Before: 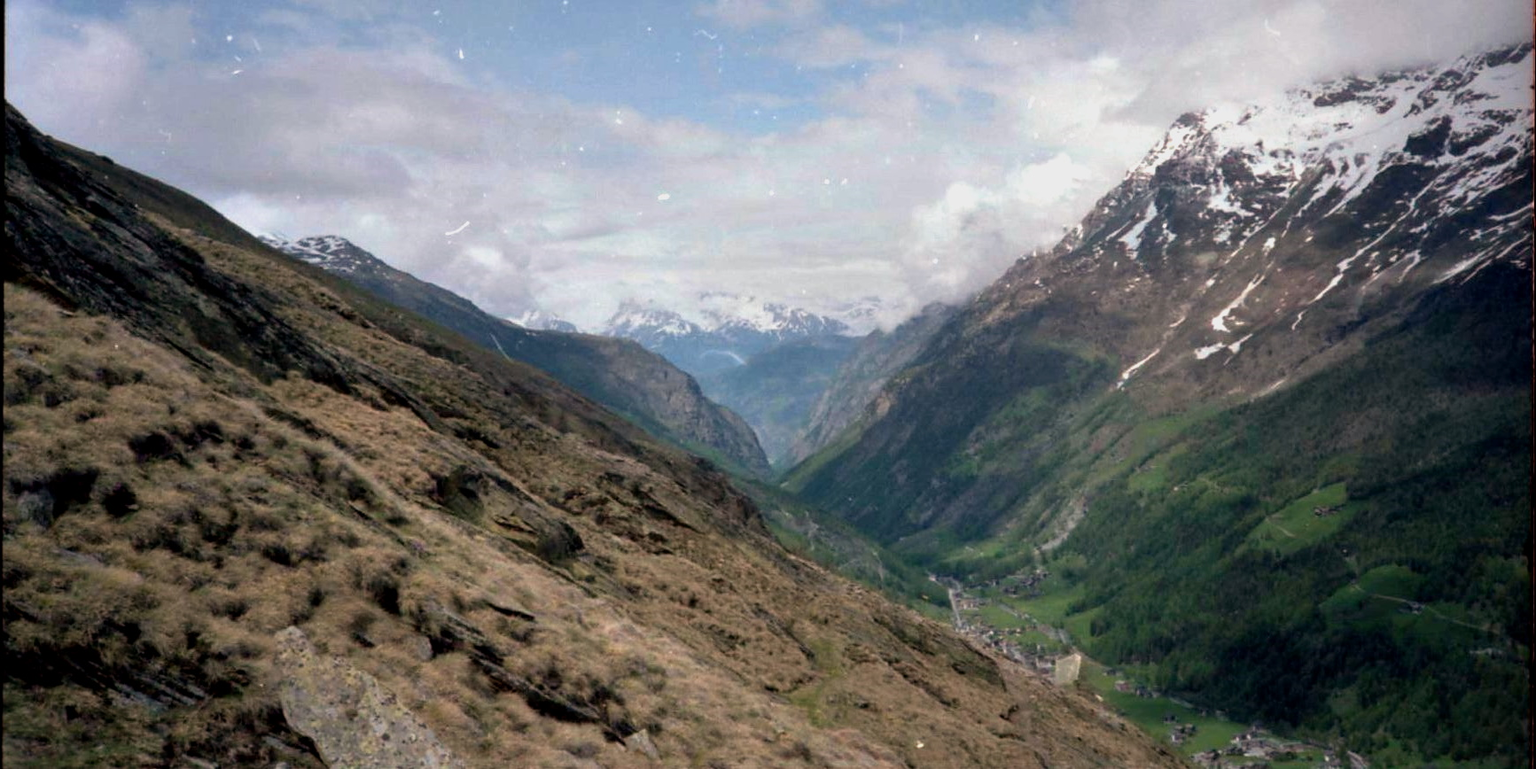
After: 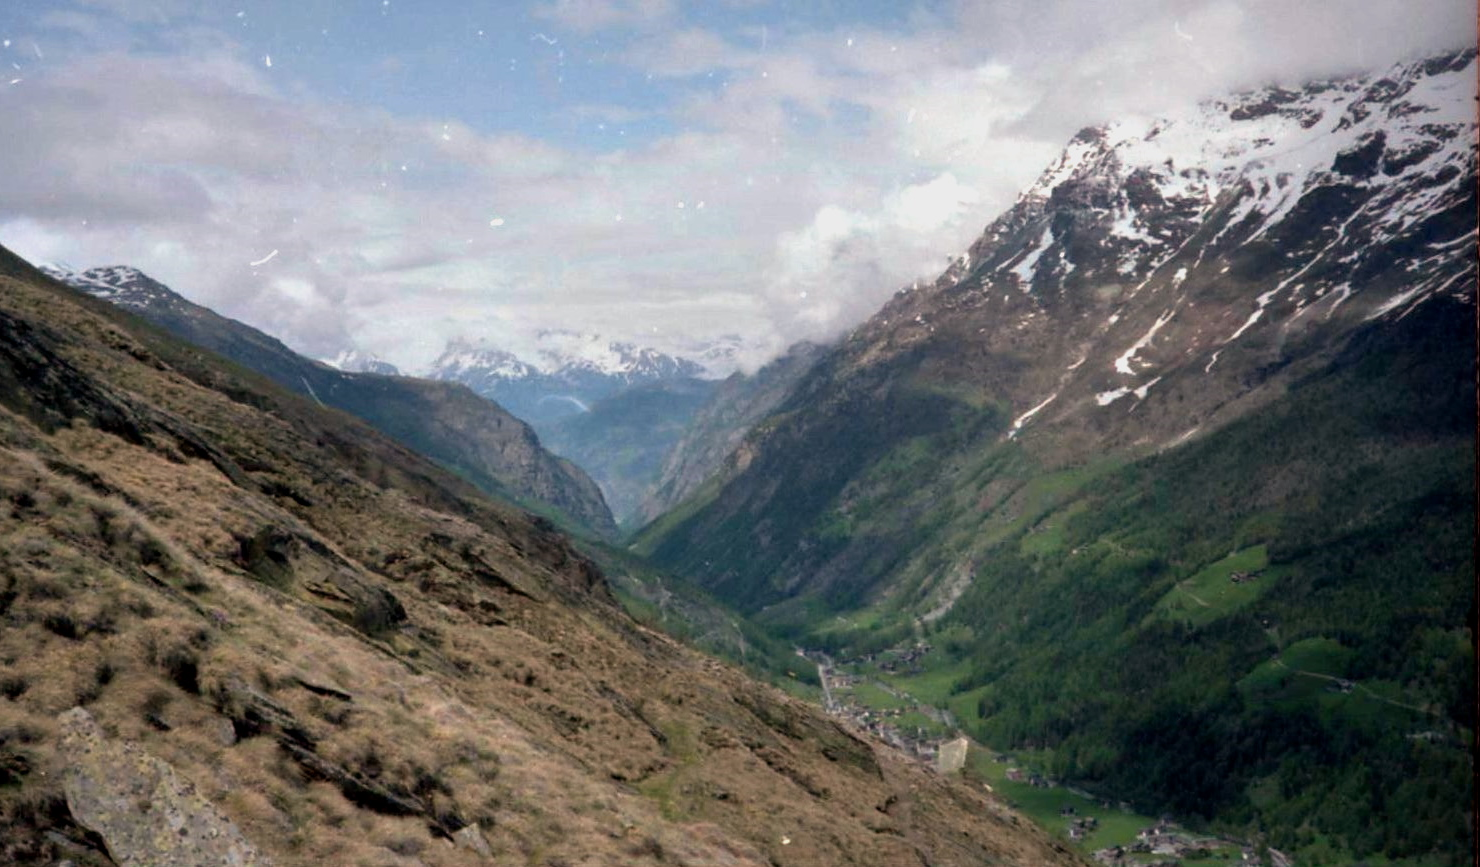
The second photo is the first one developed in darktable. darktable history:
crop and rotate: left 14.552%
